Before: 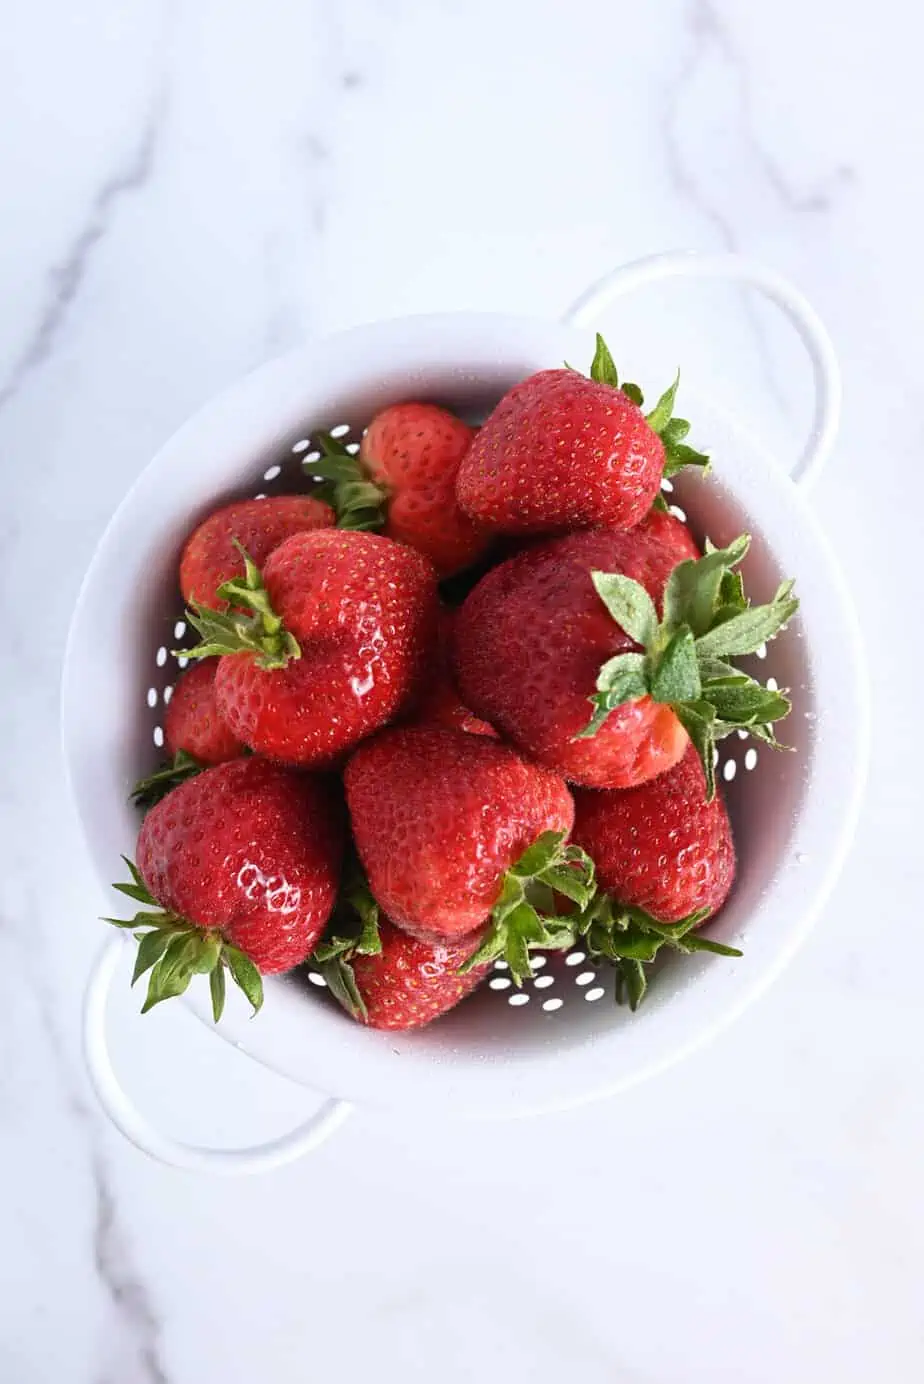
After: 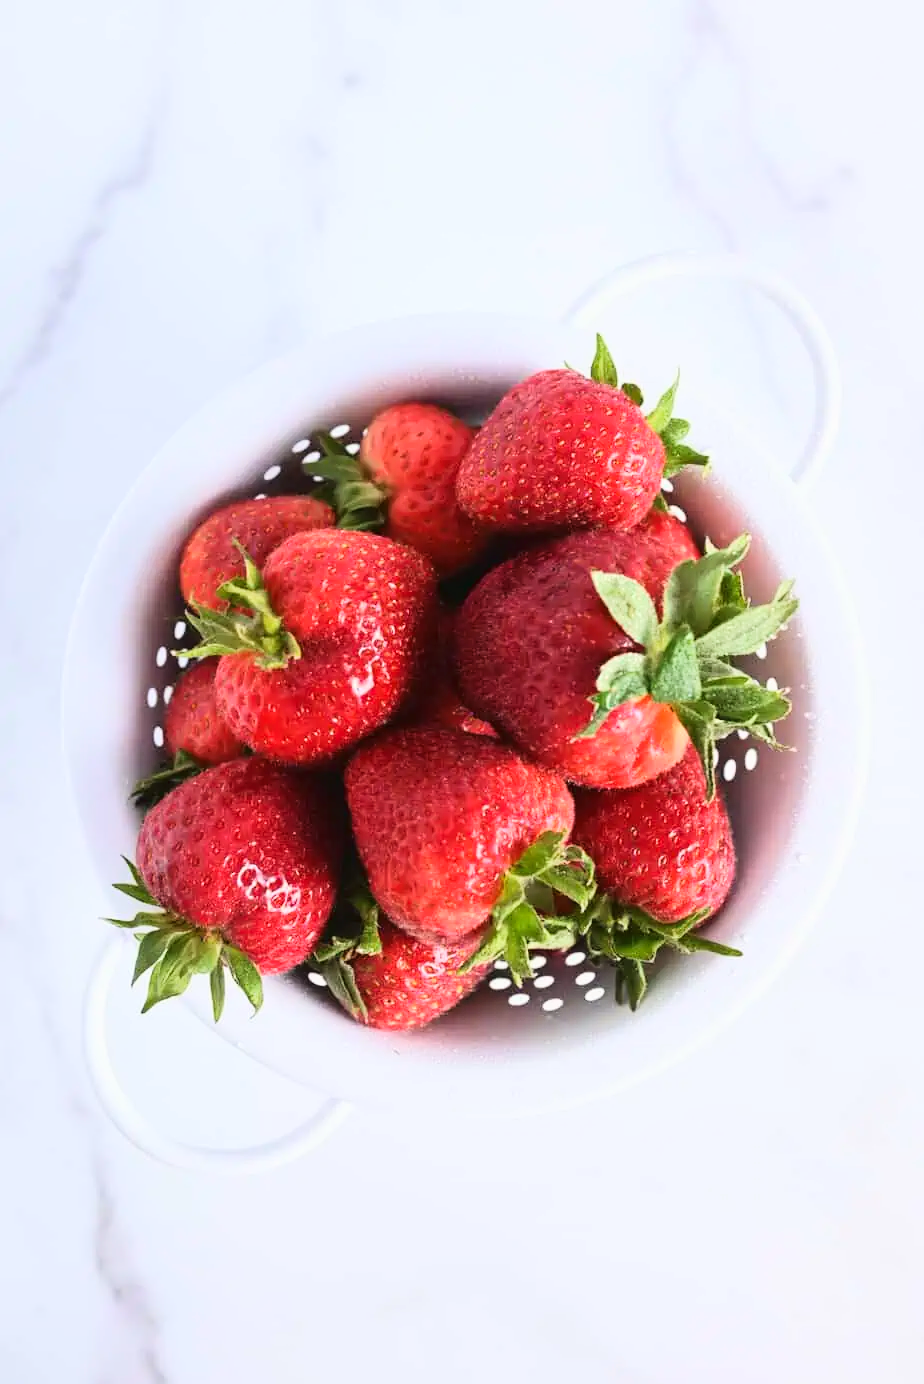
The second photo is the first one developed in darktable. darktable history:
exposure: black level correction 0, exposure 0.3 EV, compensate highlight preservation false
tone curve: curves: ch0 [(0, 0.022) (0.114, 0.096) (0.282, 0.299) (0.456, 0.51) (0.613, 0.693) (0.786, 0.843) (0.999, 0.949)]; ch1 [(0, 0) (0.384, 0.365) (0.463, 0.447) (0.486, 0.474) (0.503, 0.5) (0.535, 0.522) (0.555, 0.546) (0.593, 0.599) (0.755, 0.793) (1, 1)]; ch2 [(0, 0) (0.369, 0.375) (0.449, 0.434) (0.501, 0.5) (0.528, 0.517) (0.561, 0.57) (0.612, 0.631) (0.668, 0.659) (1, 1)], color space Lab, linked channels, preserve colors none
